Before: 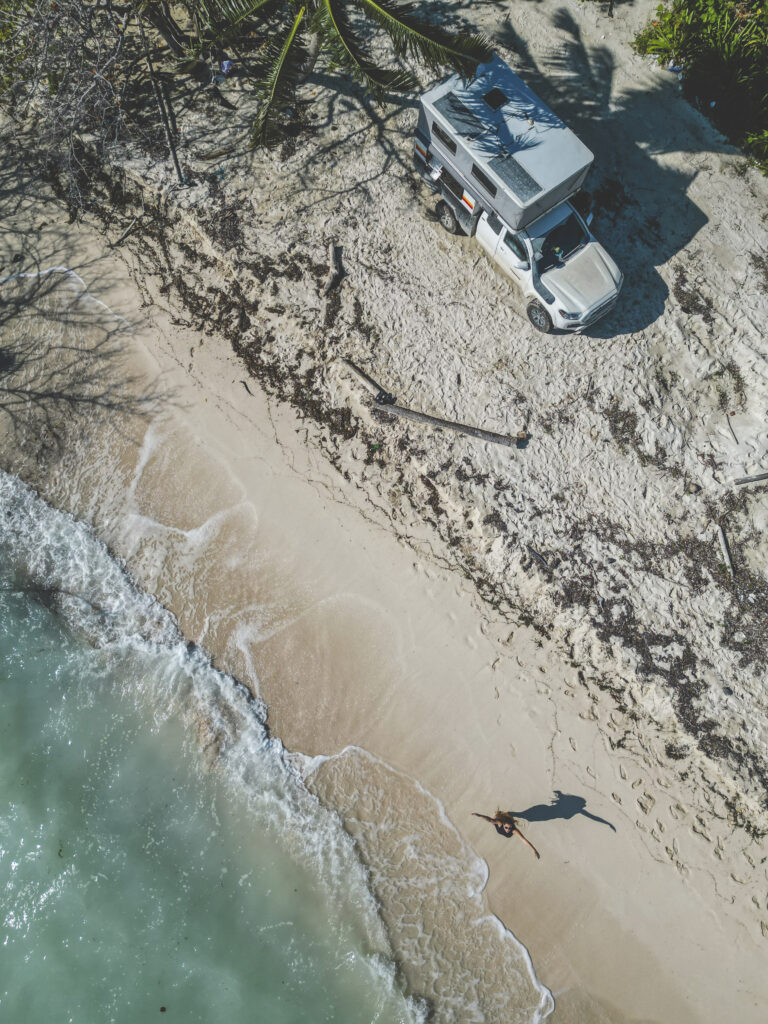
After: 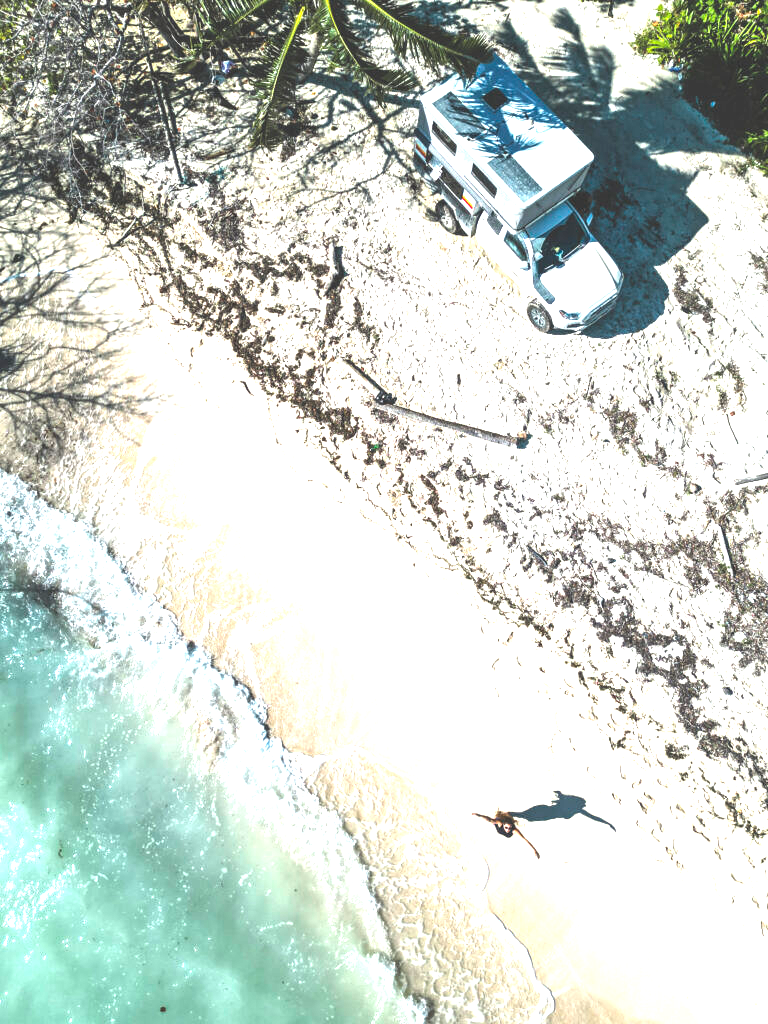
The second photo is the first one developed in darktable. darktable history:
levels: black 0.013%, white 90.73%, levels [0.029, 0.545, 0.971]
exposure: black level correction 0, exposure 1.694 EV, compensate highlight preservation false
